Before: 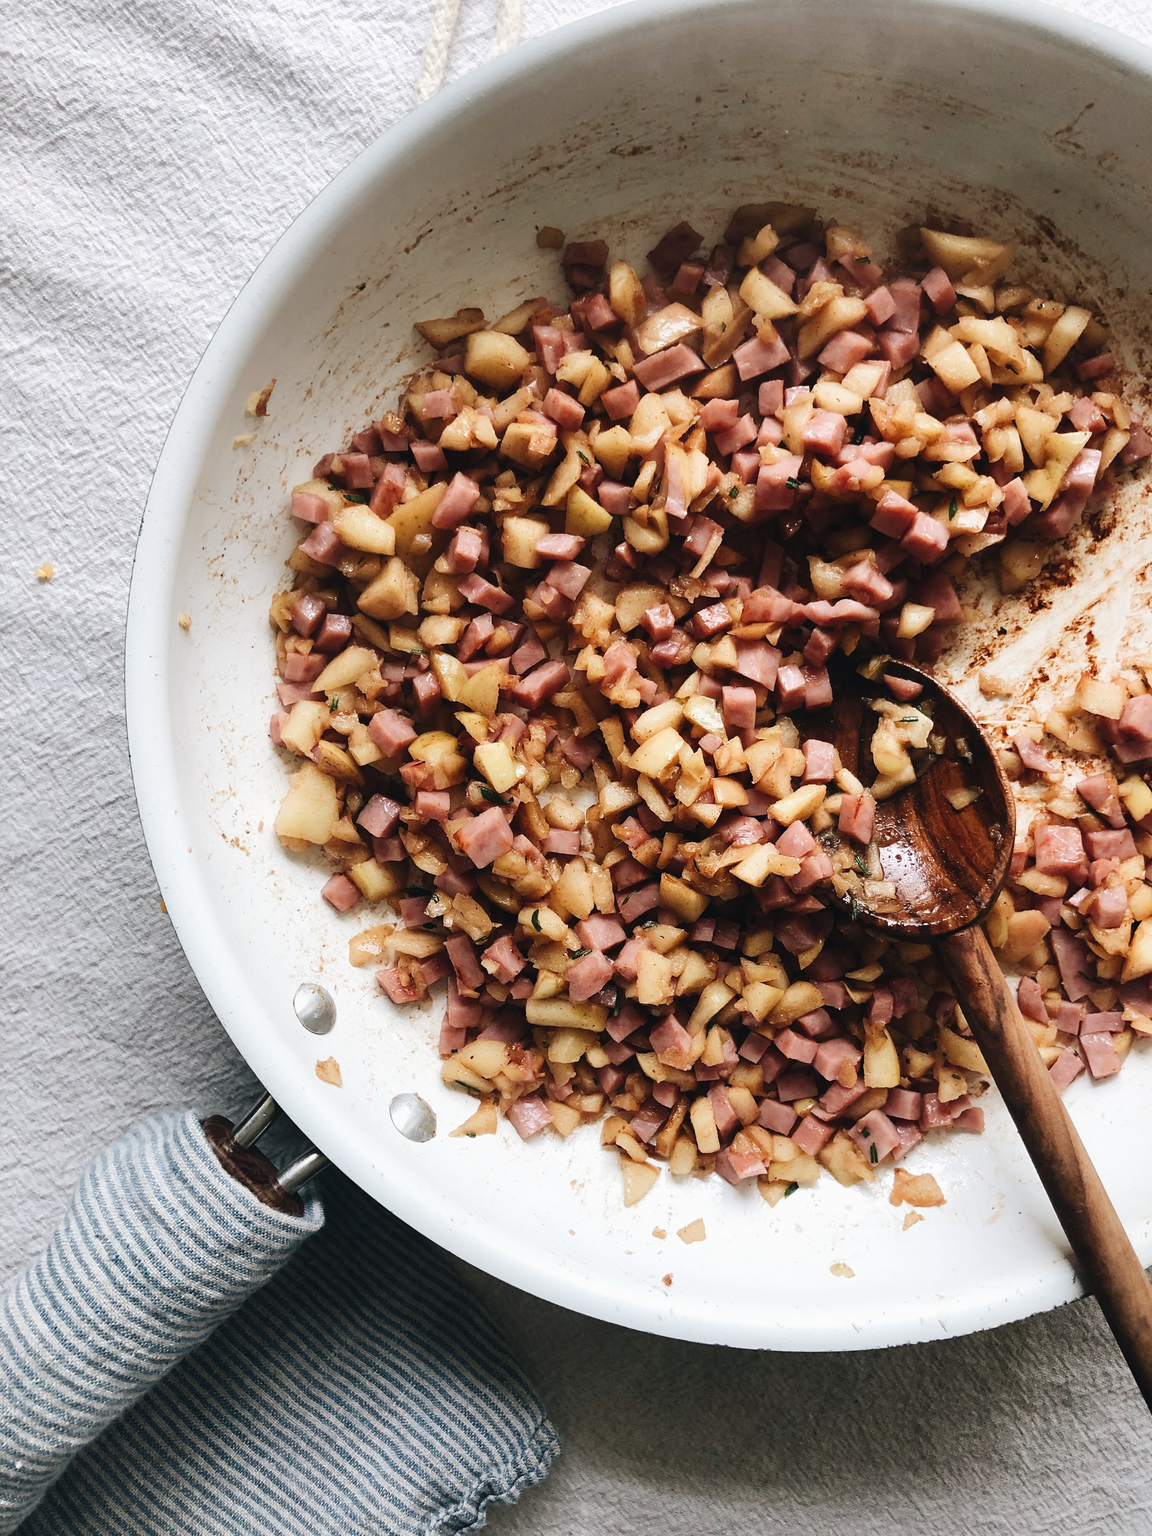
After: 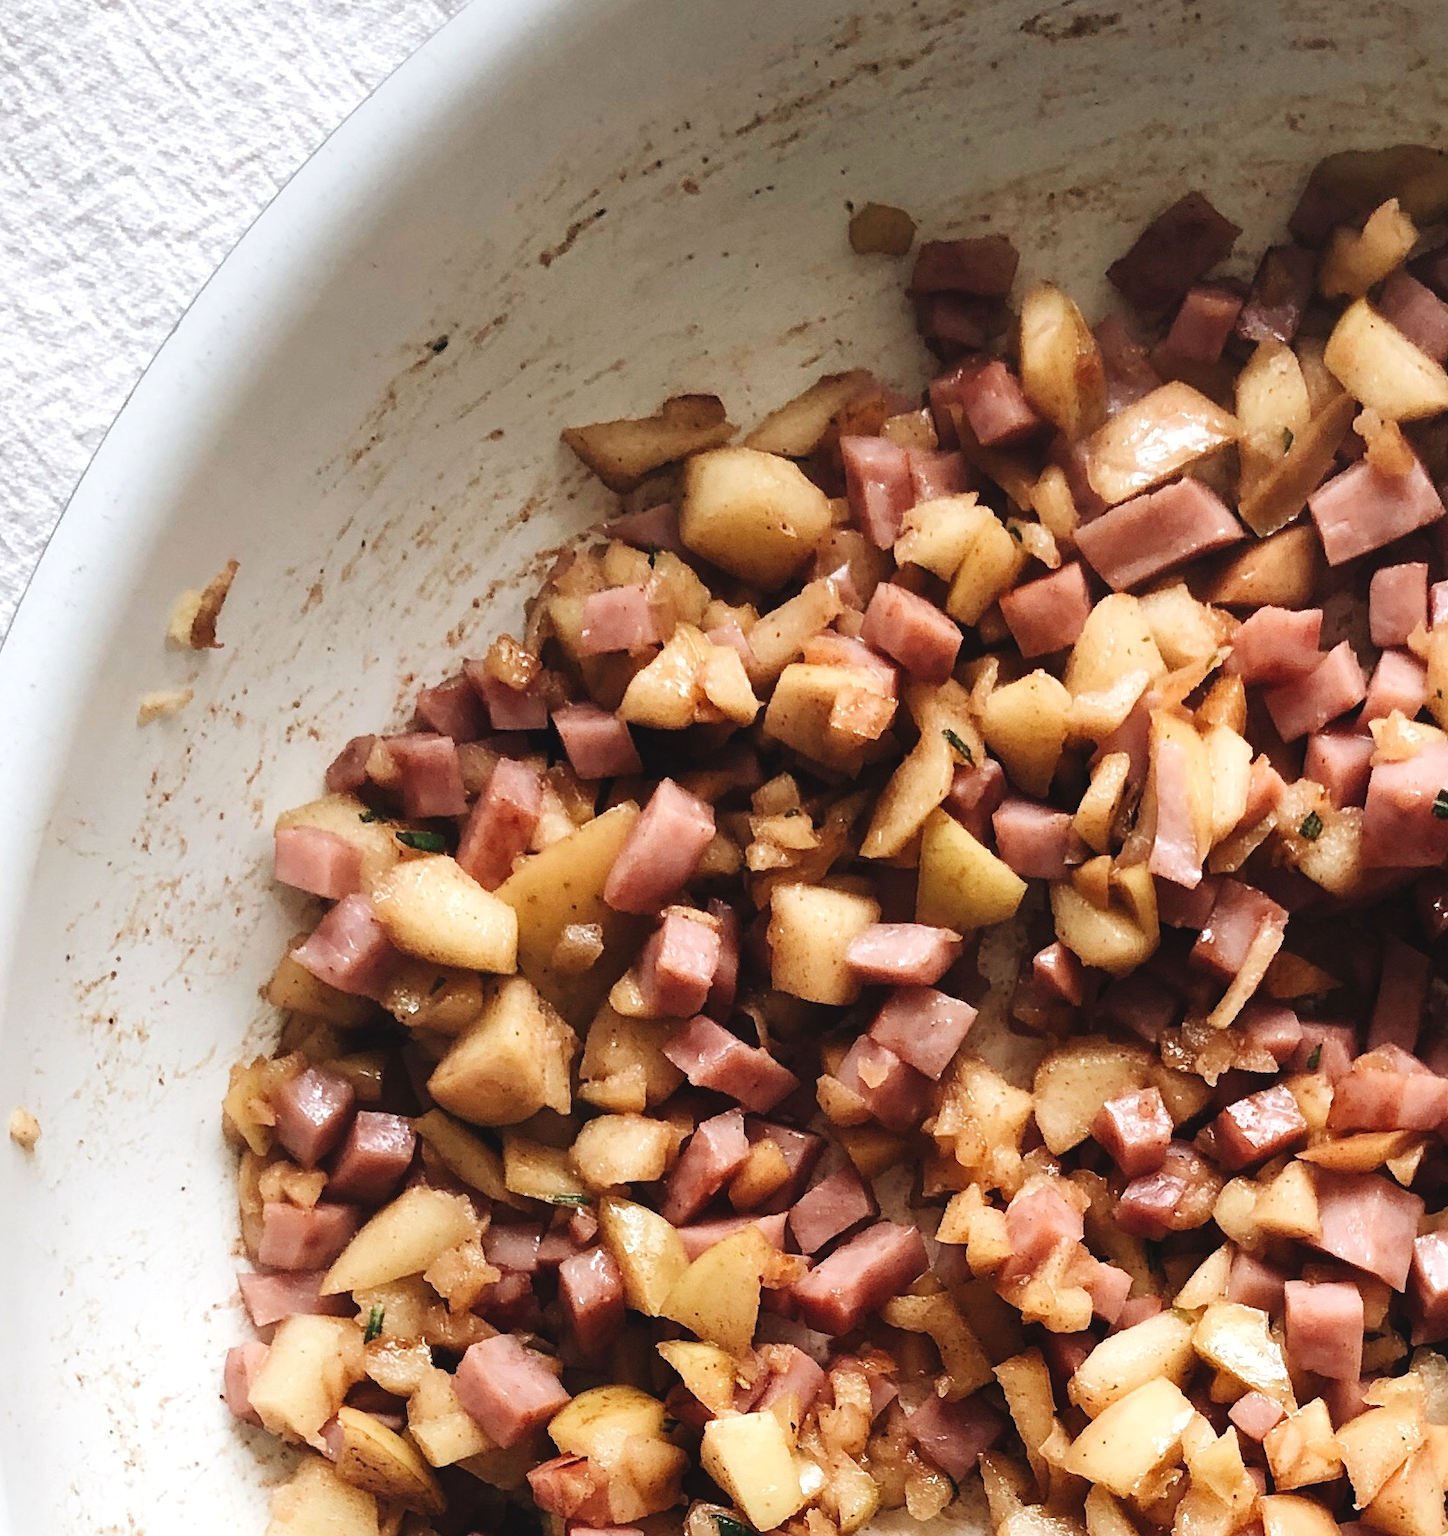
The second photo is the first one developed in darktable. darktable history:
crop: left 15.155%, top 9.109%, right 31.186%, bottom 48.222%
exposure: exposure 0.225 EV, compensate highlight preservation false
